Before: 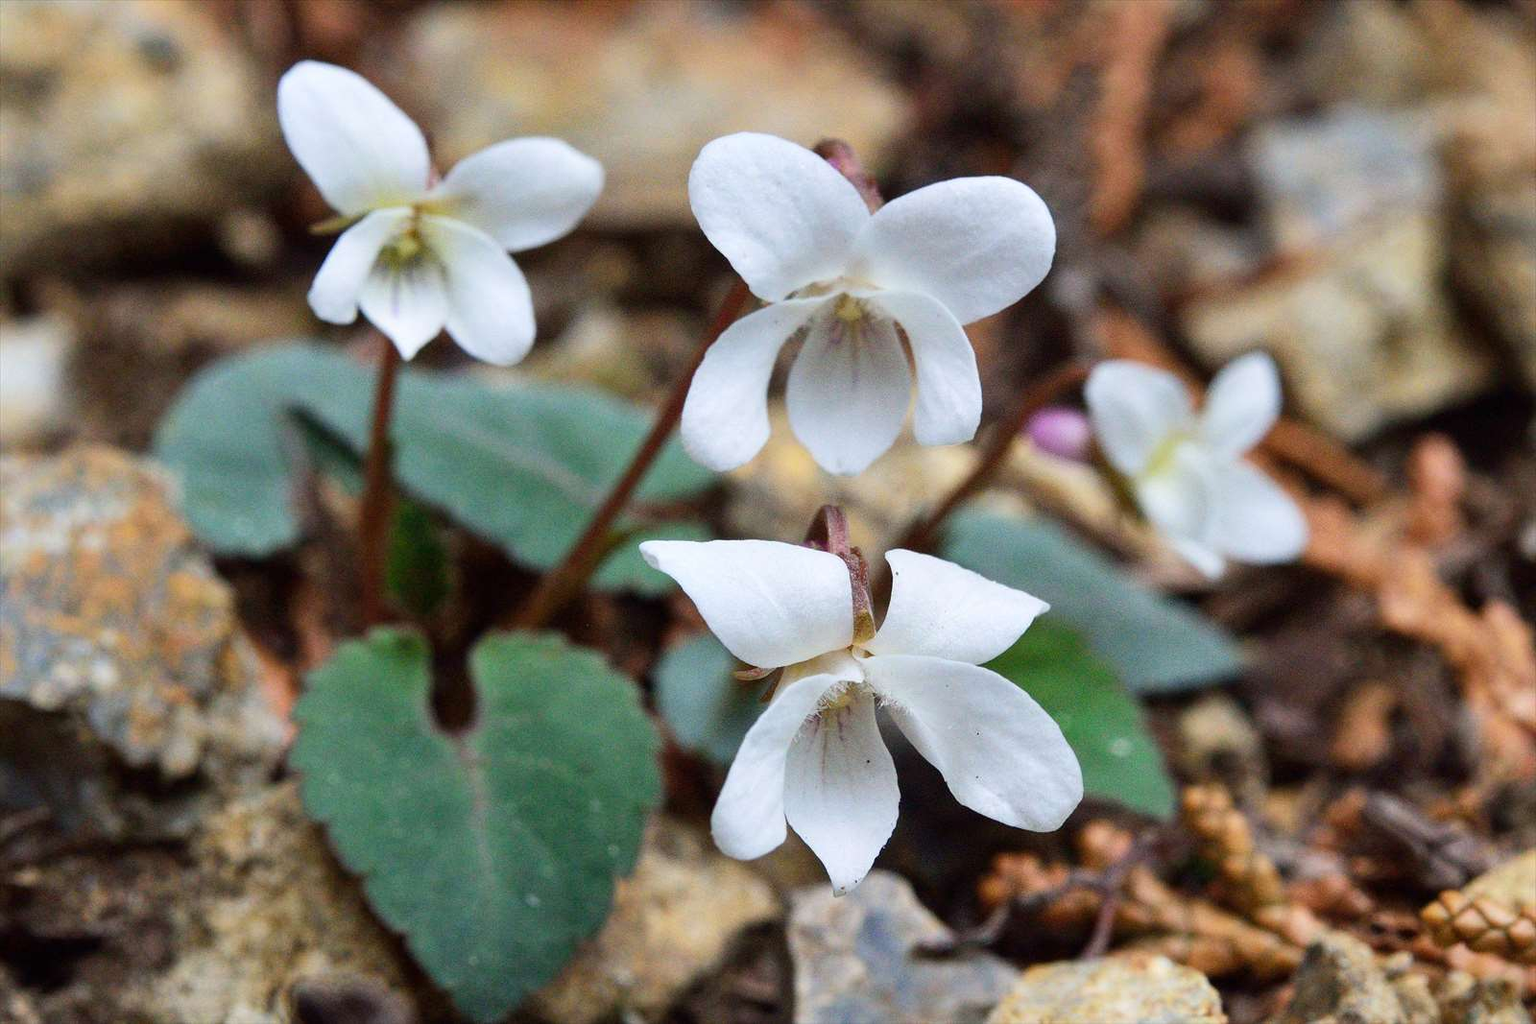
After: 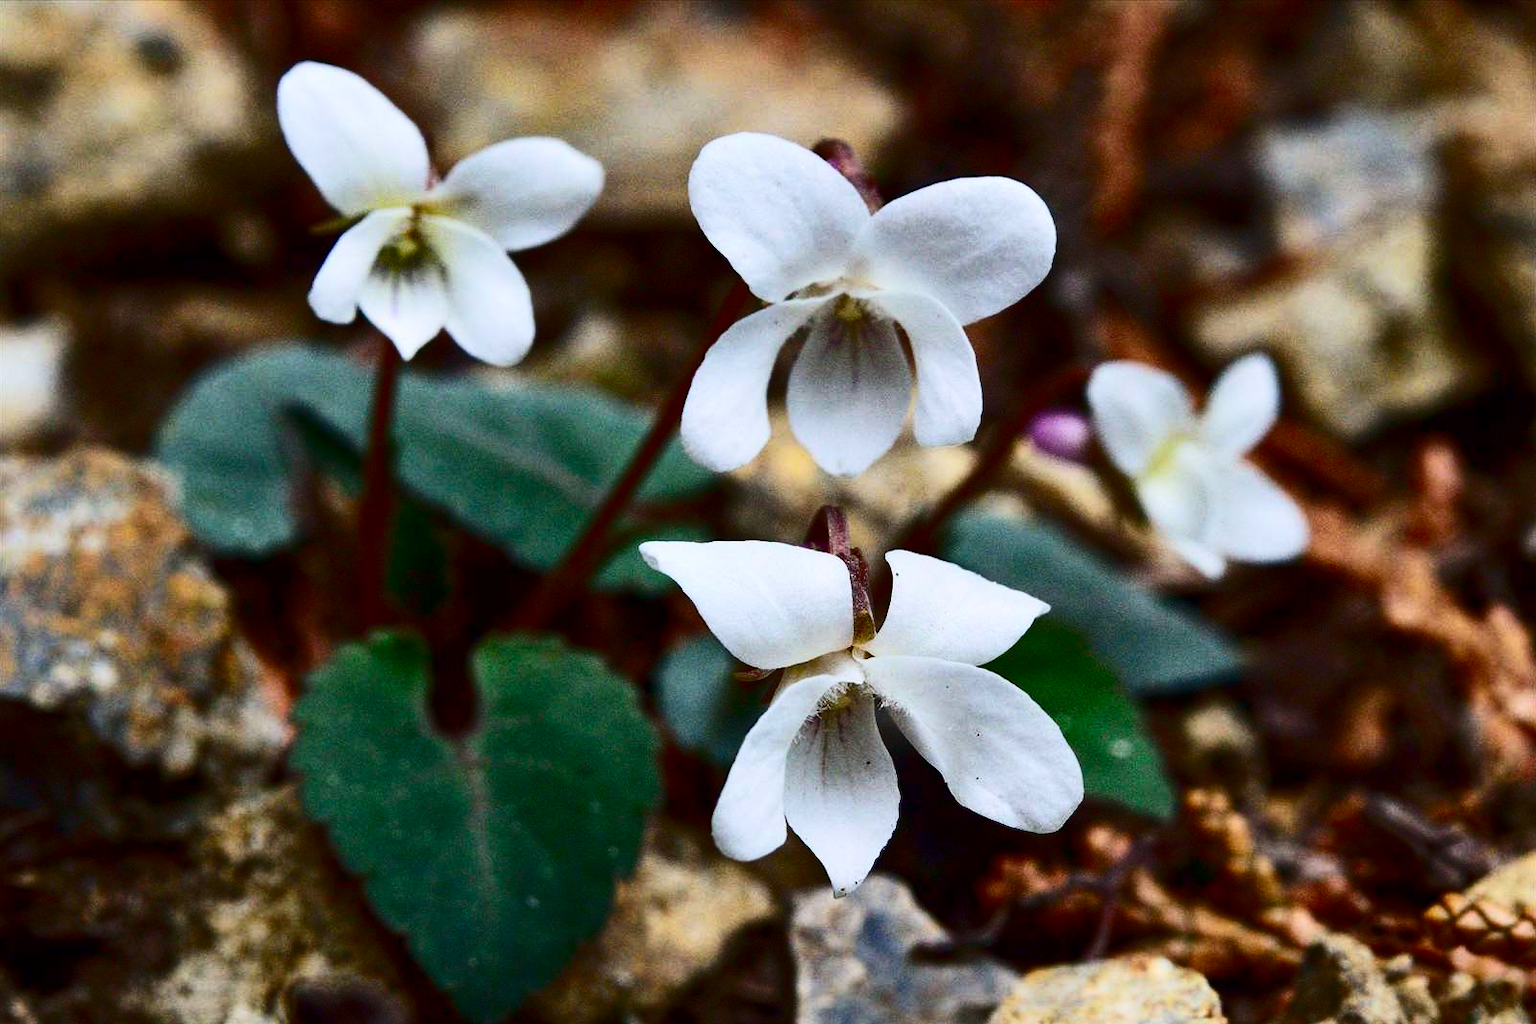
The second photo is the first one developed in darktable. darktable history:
crop: left 0.095%
contrast brightness saturation: brightness -0.253, saturation 0.202
tone curve: curves: ch0 [(0, 0) (0.288, 0.201) (0.683, 0.793) (1, 1)], color space Lab, independent channels, preserve colors none
